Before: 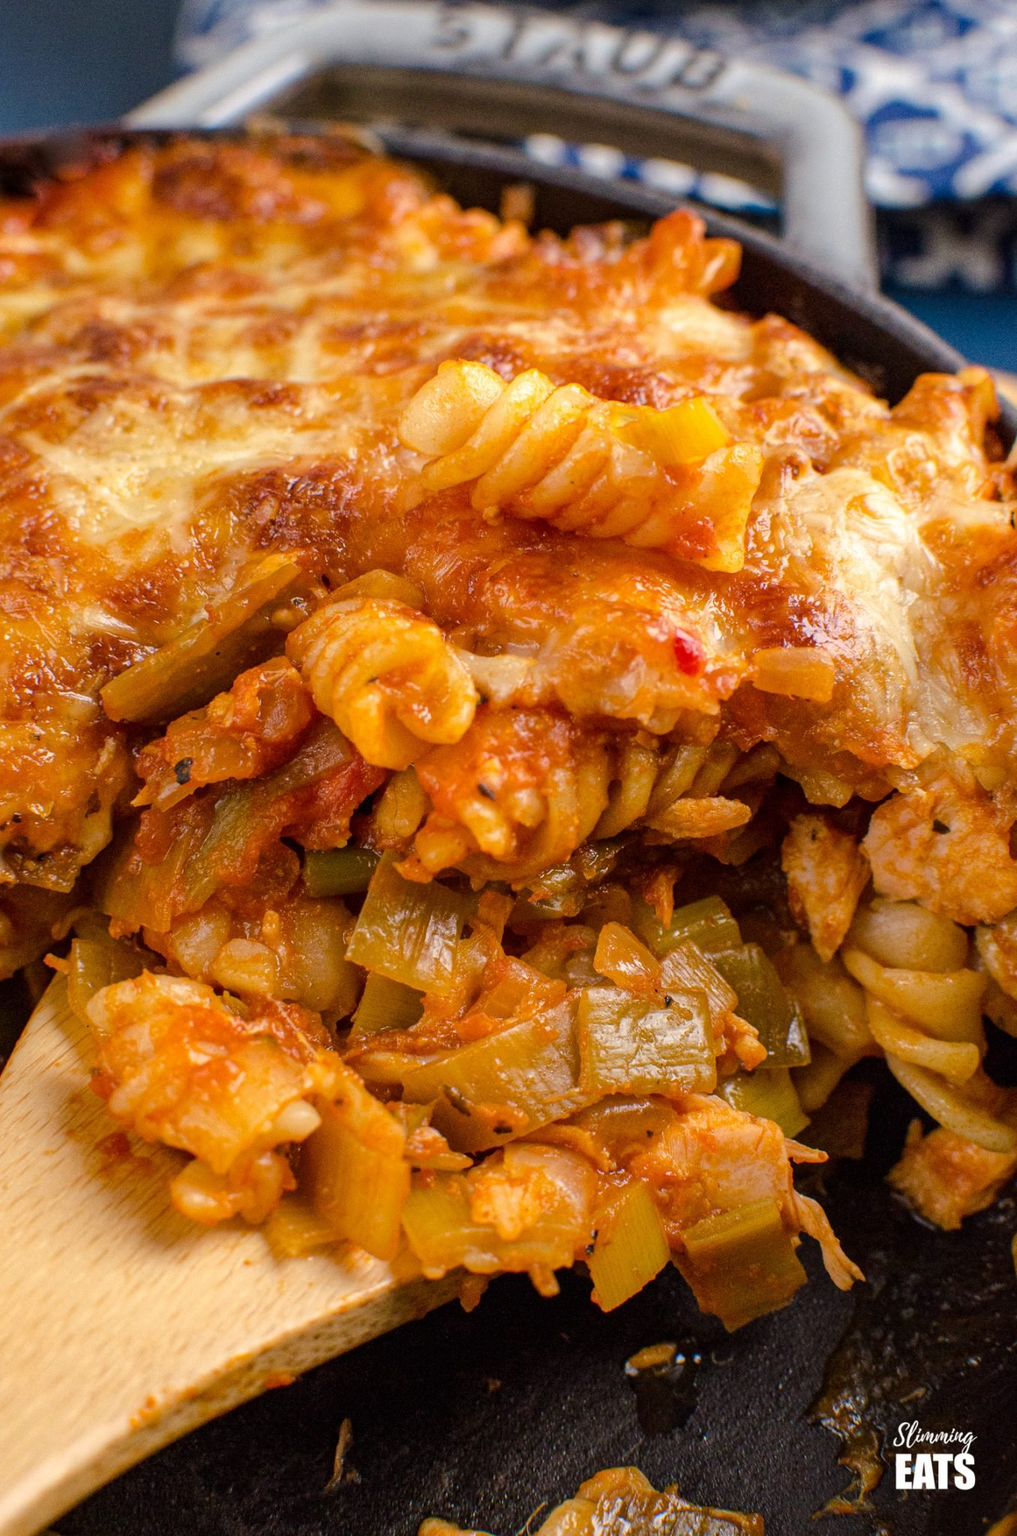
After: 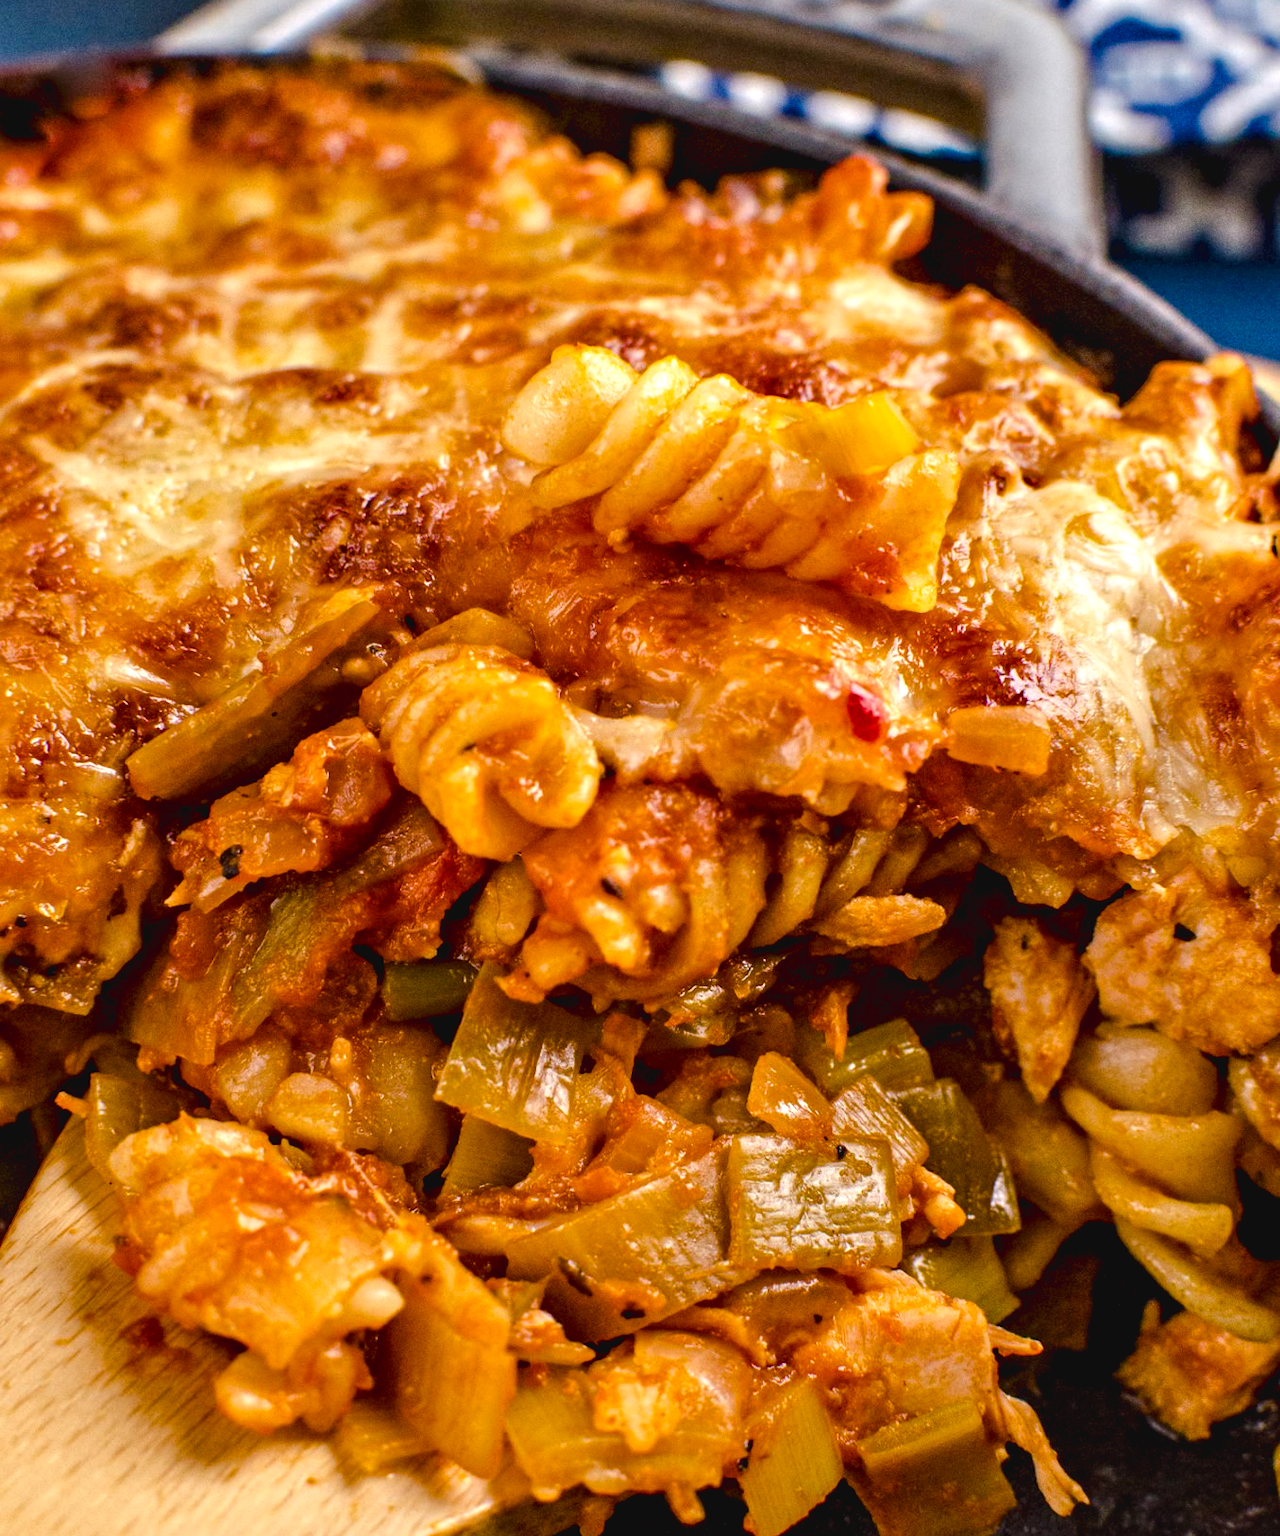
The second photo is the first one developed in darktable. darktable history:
crop and rotate: top 5.66%, bottom 14.859%
contrast equalizer: y [[0.511, 0.558, 0.631, 0.632, 0.559, 0.512], [0.5 ×6], [0.507, 0.559, 0.627, 0.644, 0.647, 0.647], [0 ×6], [0 ×6]]
color balance rgb: highlights gain › chroma 0.246%, highlights gain › hue 332.69°, global offset › luminance 0.472%, perceptual saturation grading › global saturation 20%, perceptual saturation grading › highlights -14.166%, perceptual saturation grading › shadows 50.148%, global vibrance 9.461%
